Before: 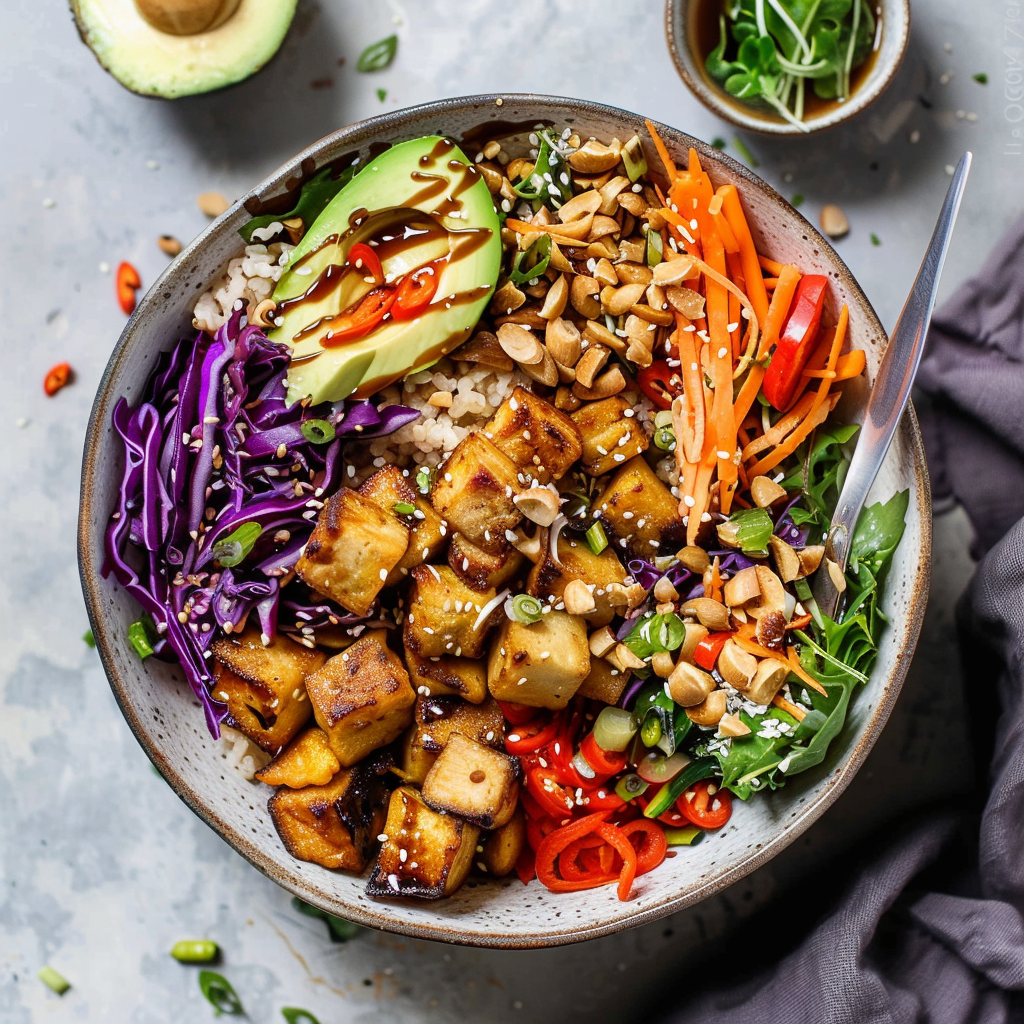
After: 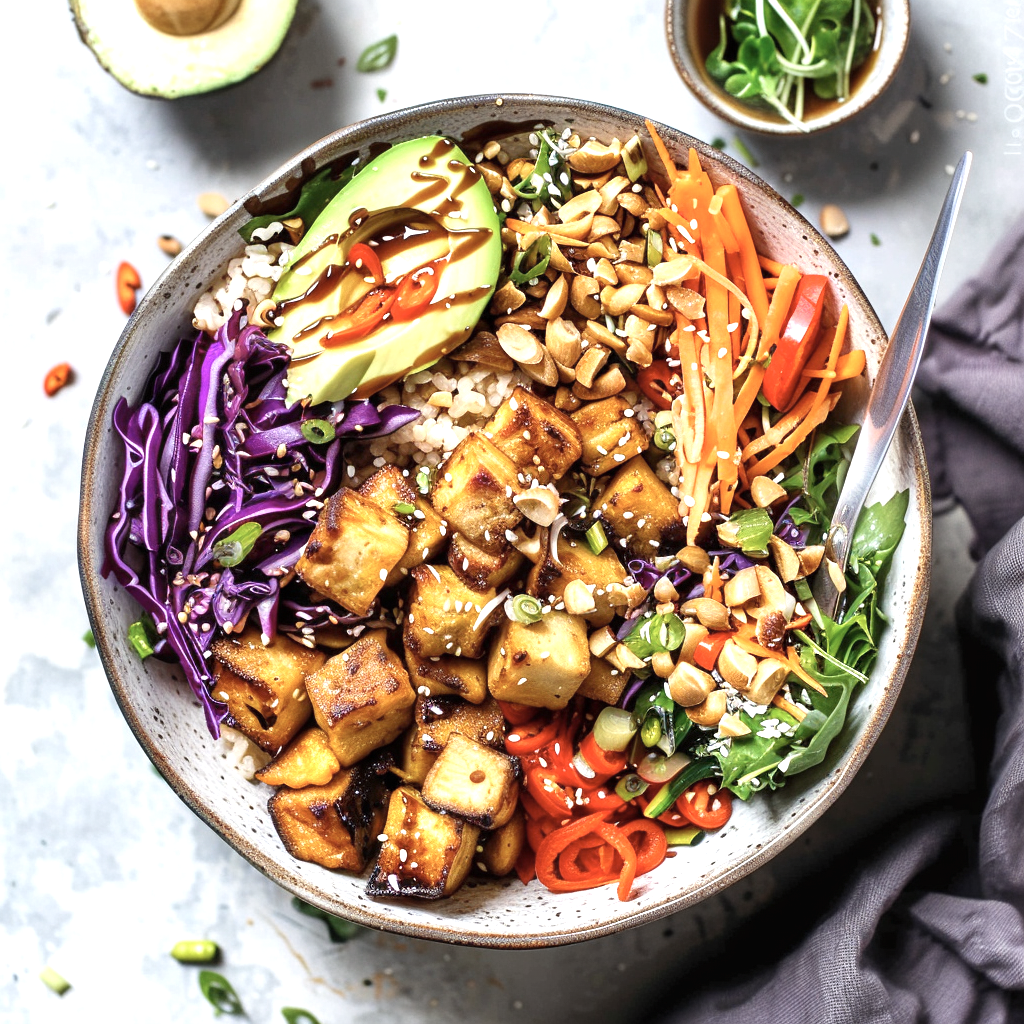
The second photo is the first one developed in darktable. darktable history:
exposure: exposure 0.763 EV, compensate highlight preservation false
color correction: highlights b* 0.066, saturation 0.793
